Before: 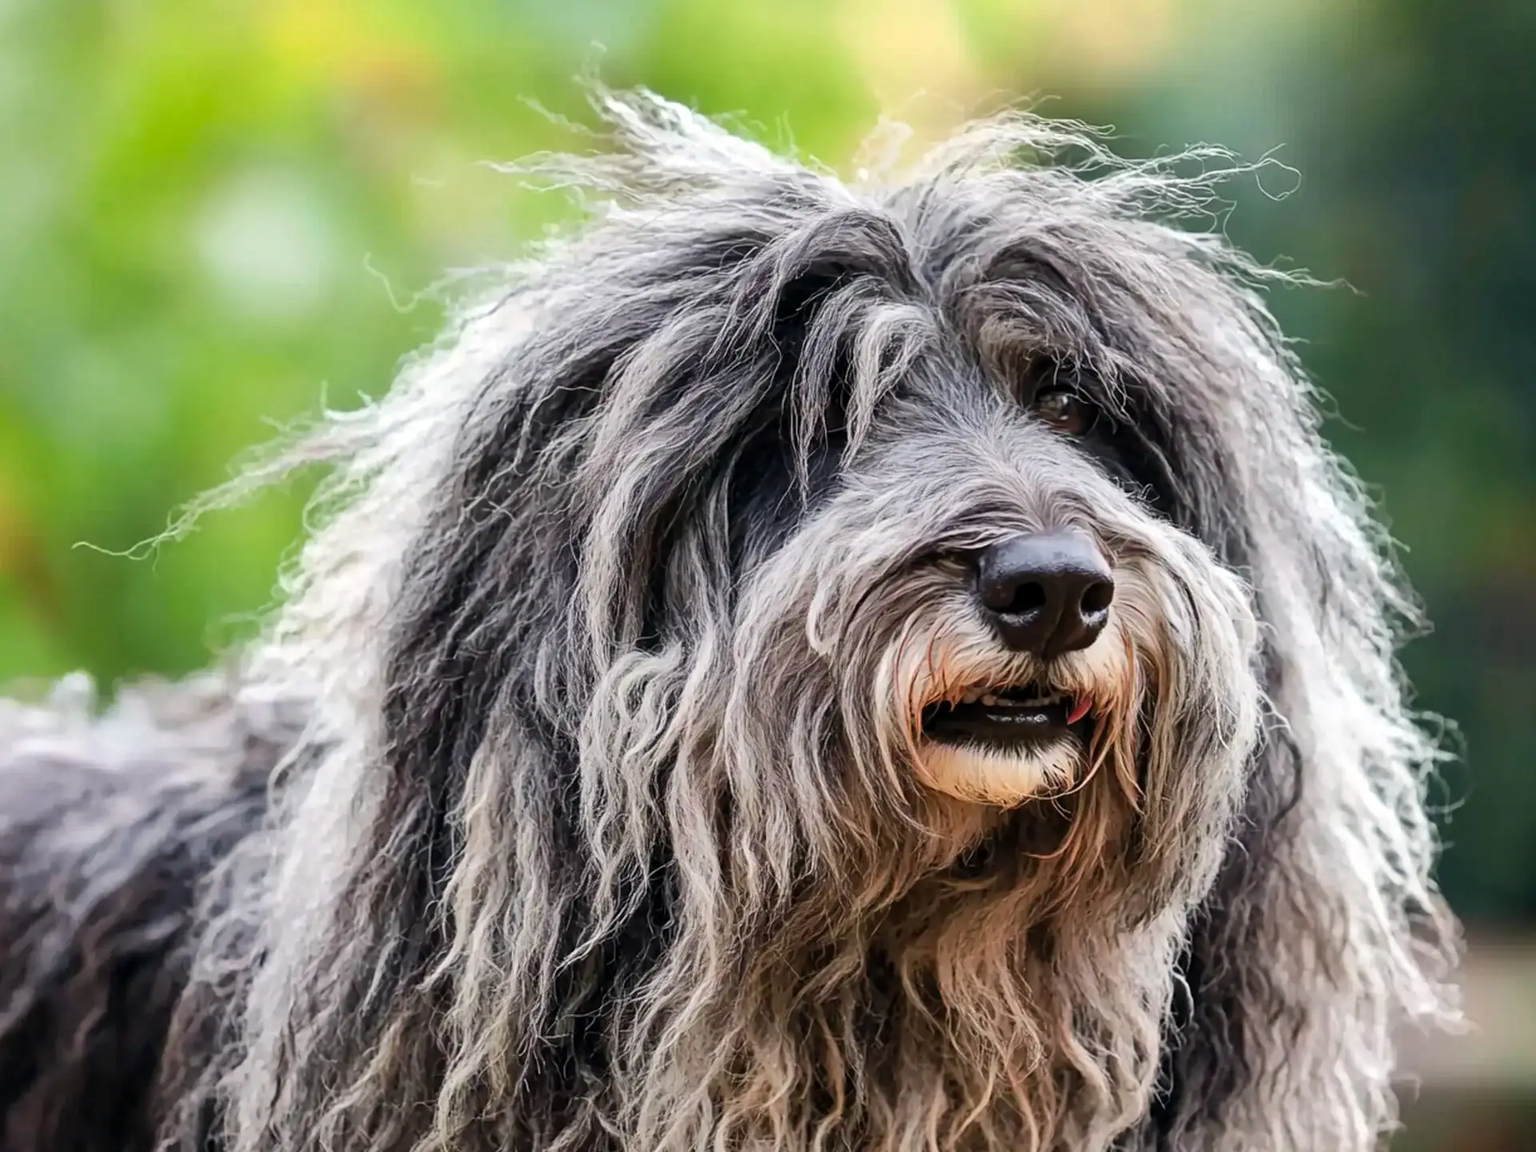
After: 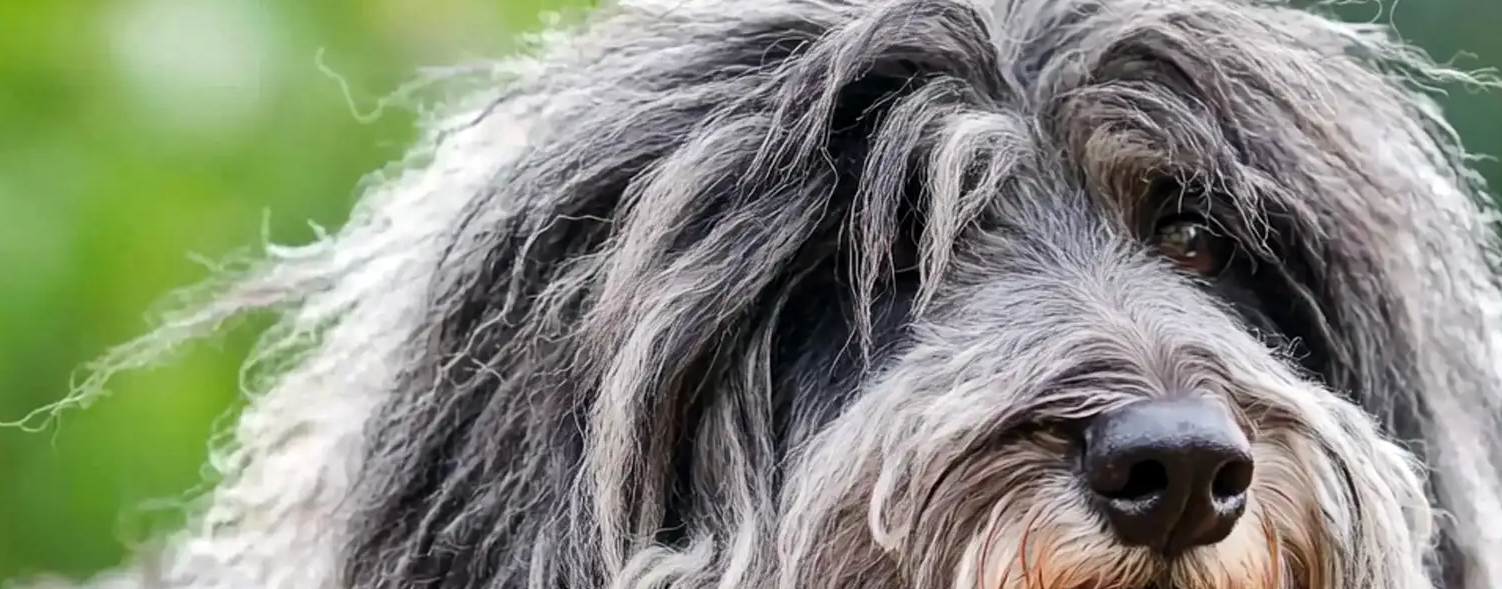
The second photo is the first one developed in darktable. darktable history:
shadows and highlights: soften with gaussian
crop: left 7.267%, top 18.644%, right 14.468%, bottom 40.409%
